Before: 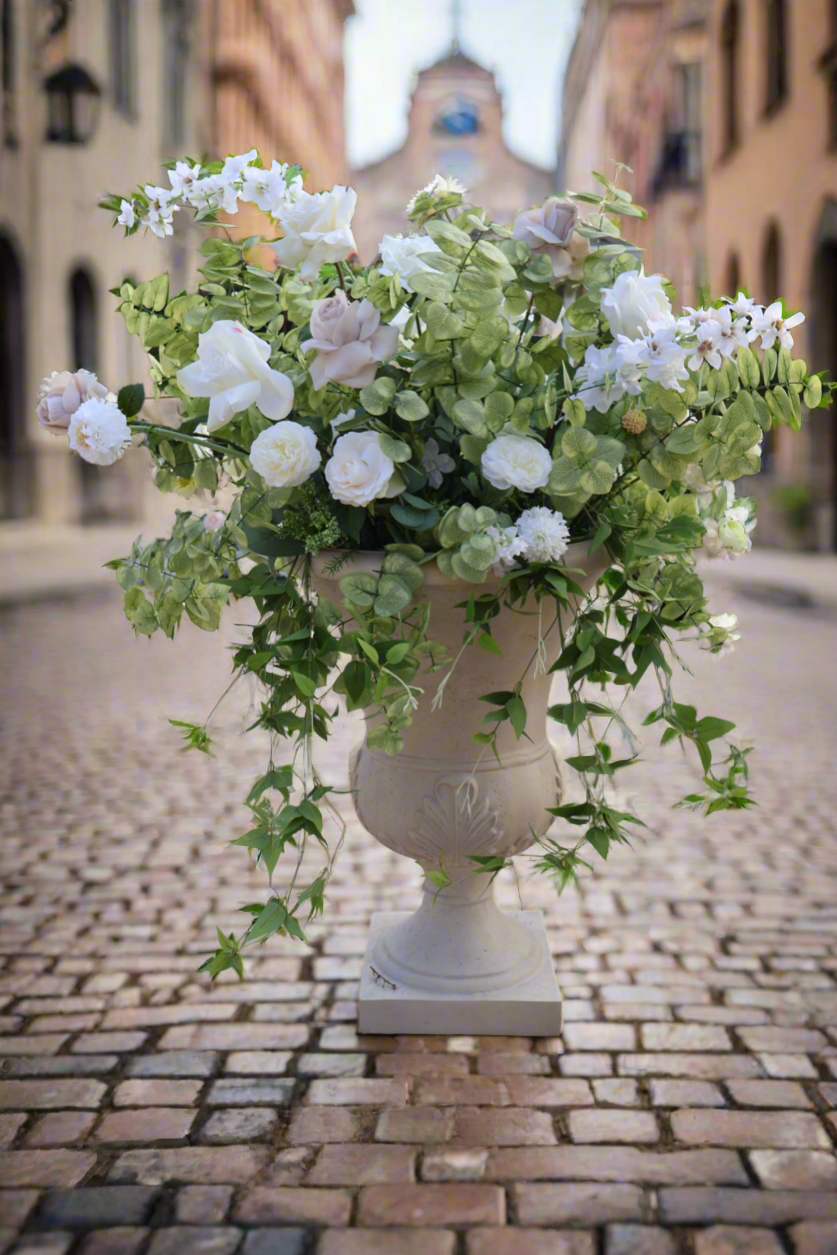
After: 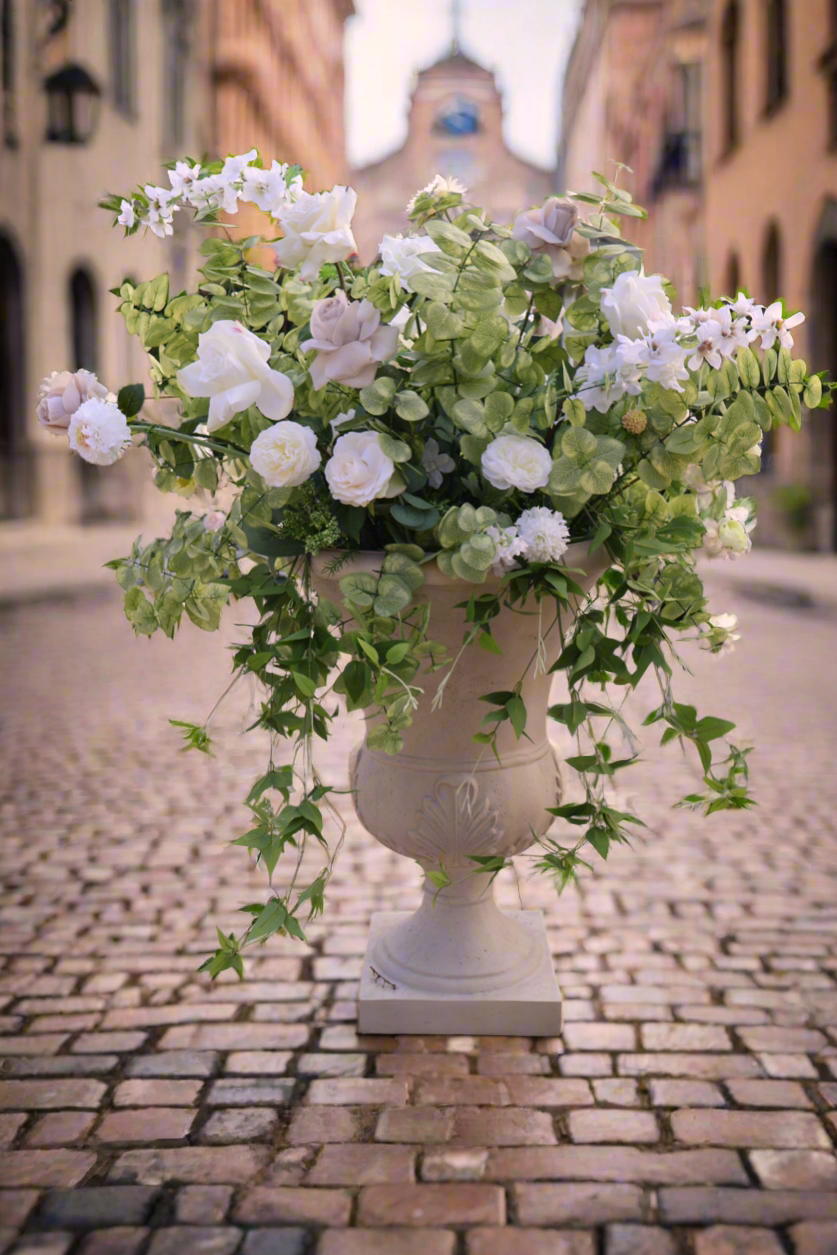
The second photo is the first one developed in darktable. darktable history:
color correction: highlights a* 8.09, highlights b* 3.9
